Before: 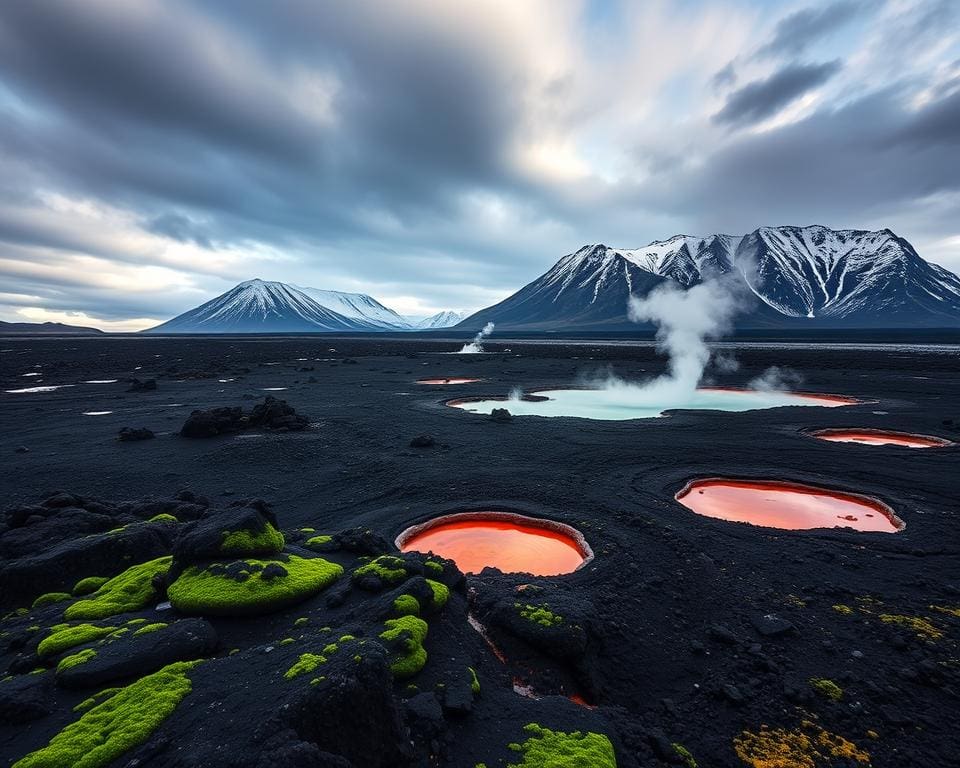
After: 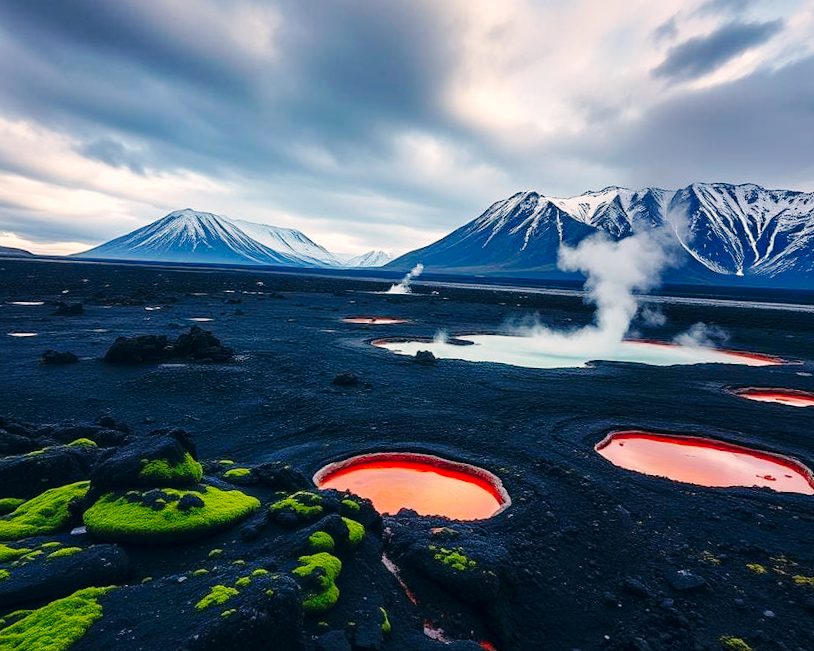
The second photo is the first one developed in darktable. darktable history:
crop and rotate: angle -2.92°, left 5.07%, top 5.16%, right 4.738%, bottom 4.668%
shadows and highlights: on, module defaults
color correction: highlights a* 5.38, highlights b* 5.35, shadows a* -4.4, shadows b* -4.97
base curve: curves: ch0 [(0, 0) (0.036, 0.025) (0.121, 0.166) (0.206, 0.329) (0.605, 0.79) (1, 1)], preserve colors none
